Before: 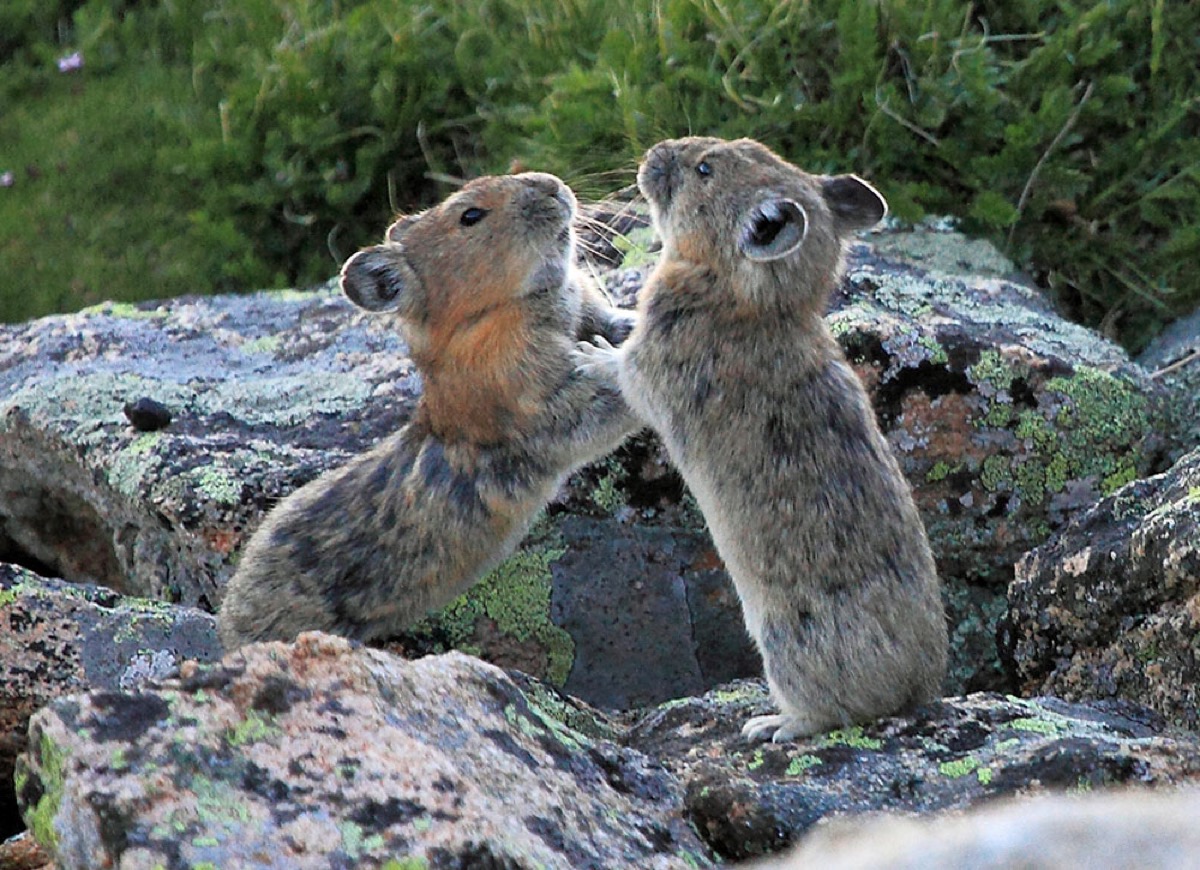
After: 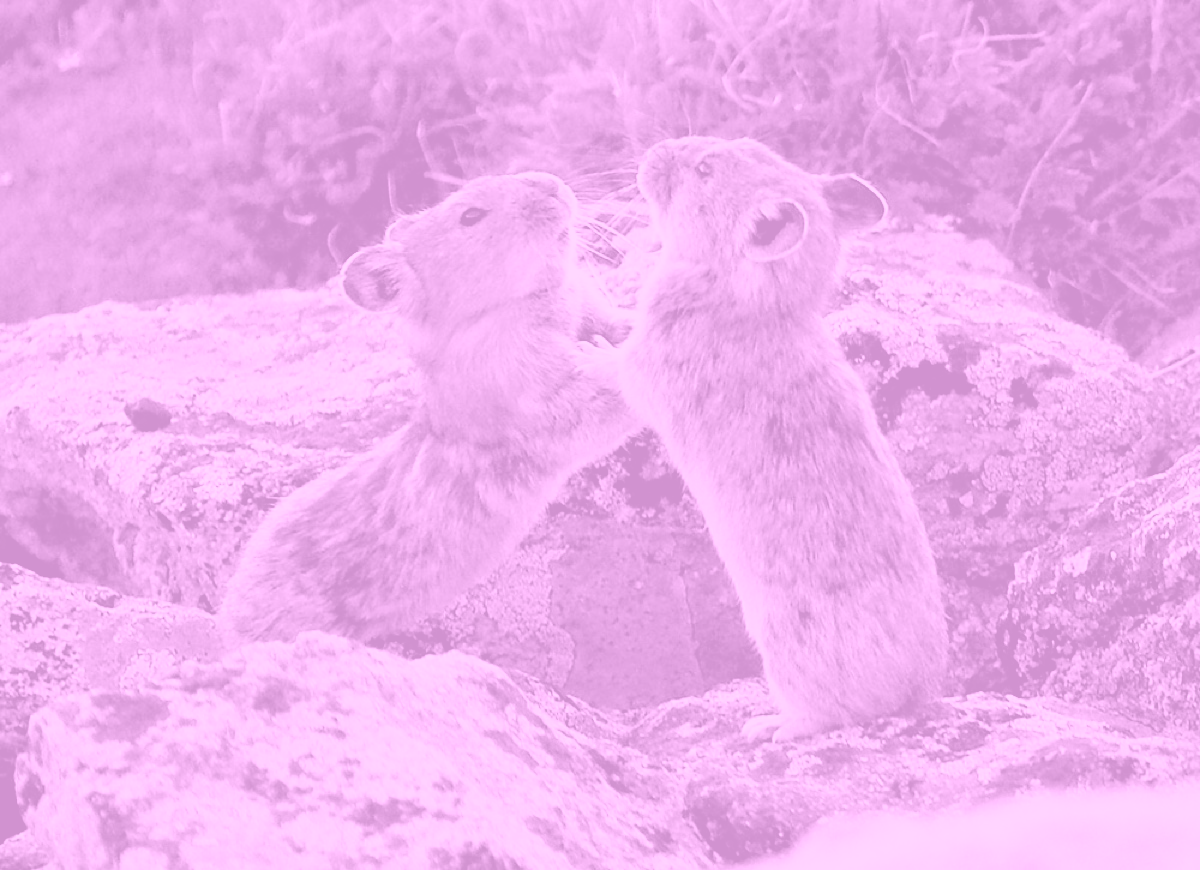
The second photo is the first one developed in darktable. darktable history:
color balance rgb: perceptual saturation grading › global saturation 20%, perceptual saturation grading › highlights -25%, perceptual saturation grading › shadows 50%
filmic rgb: black relative exposure -7.15 EV, white relative exposure 5.36 EV, hardness 3.02, color science v6 (2022)
colorize: hue 331.2°, saturation 75%, source mix 30.28%, lightness 70.52%, version 1
